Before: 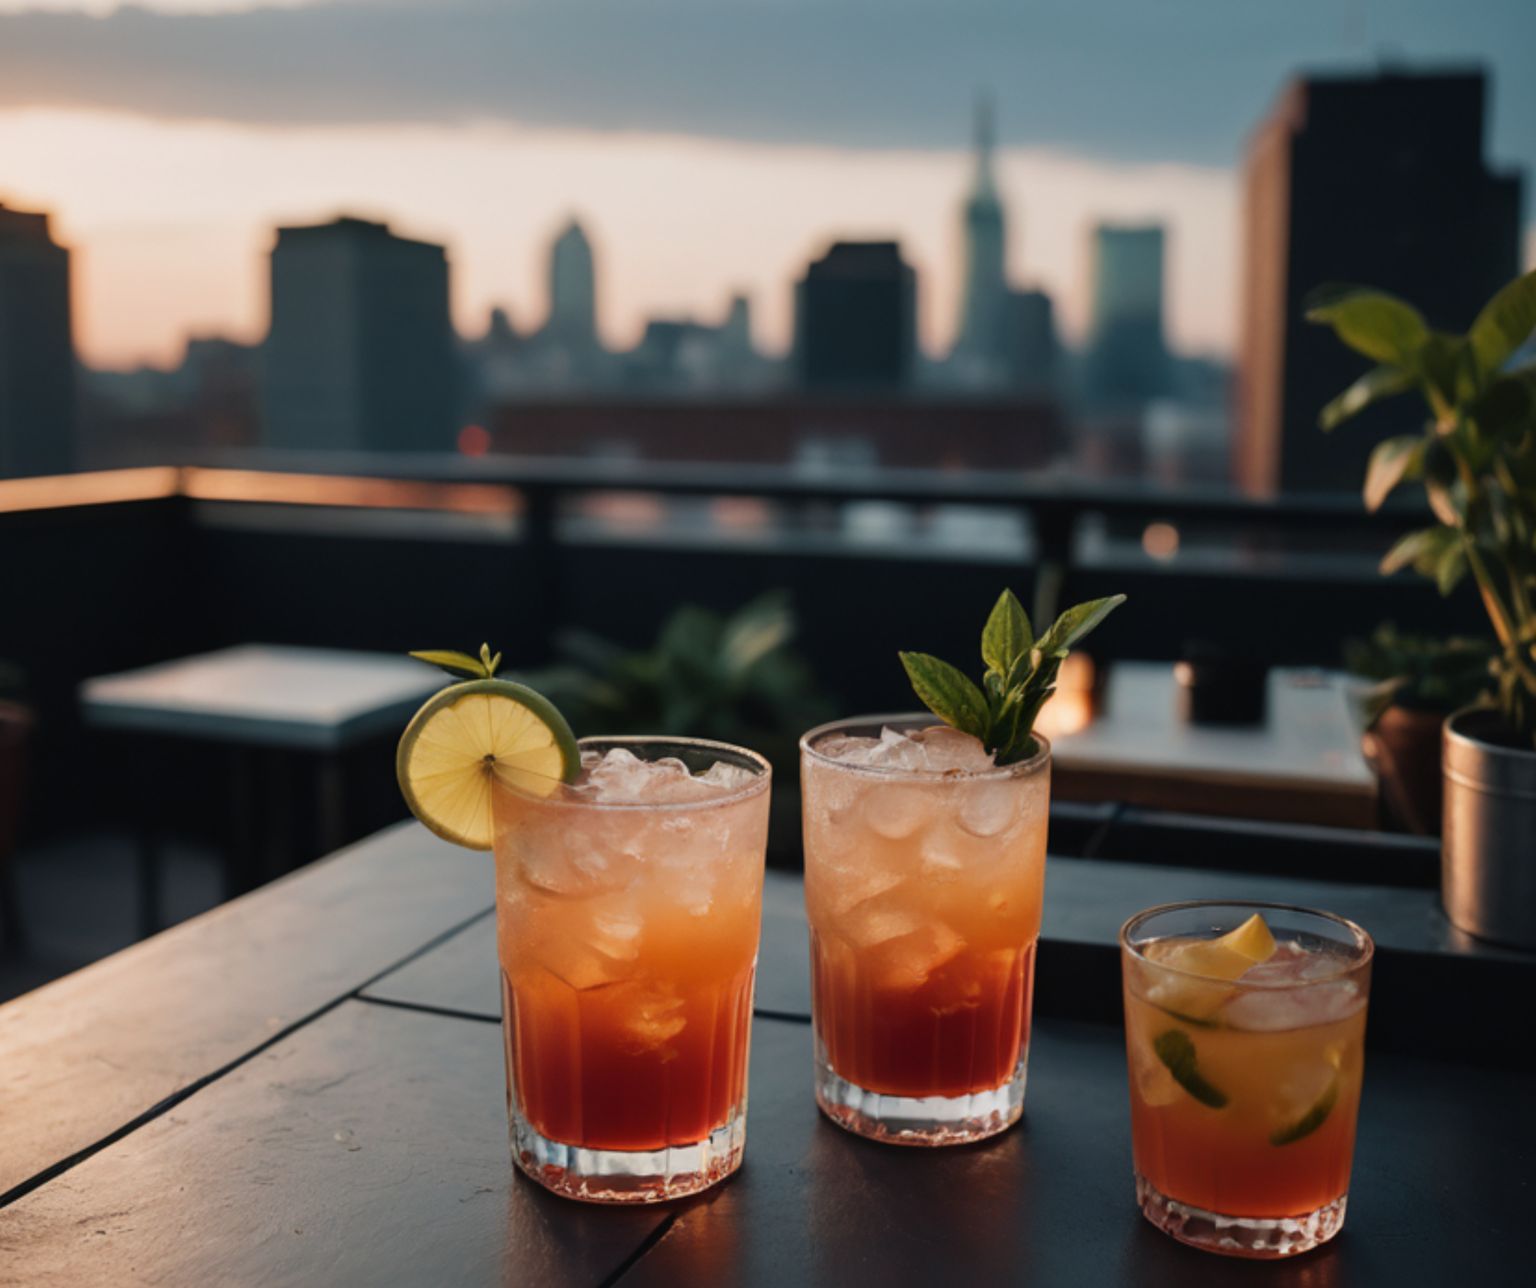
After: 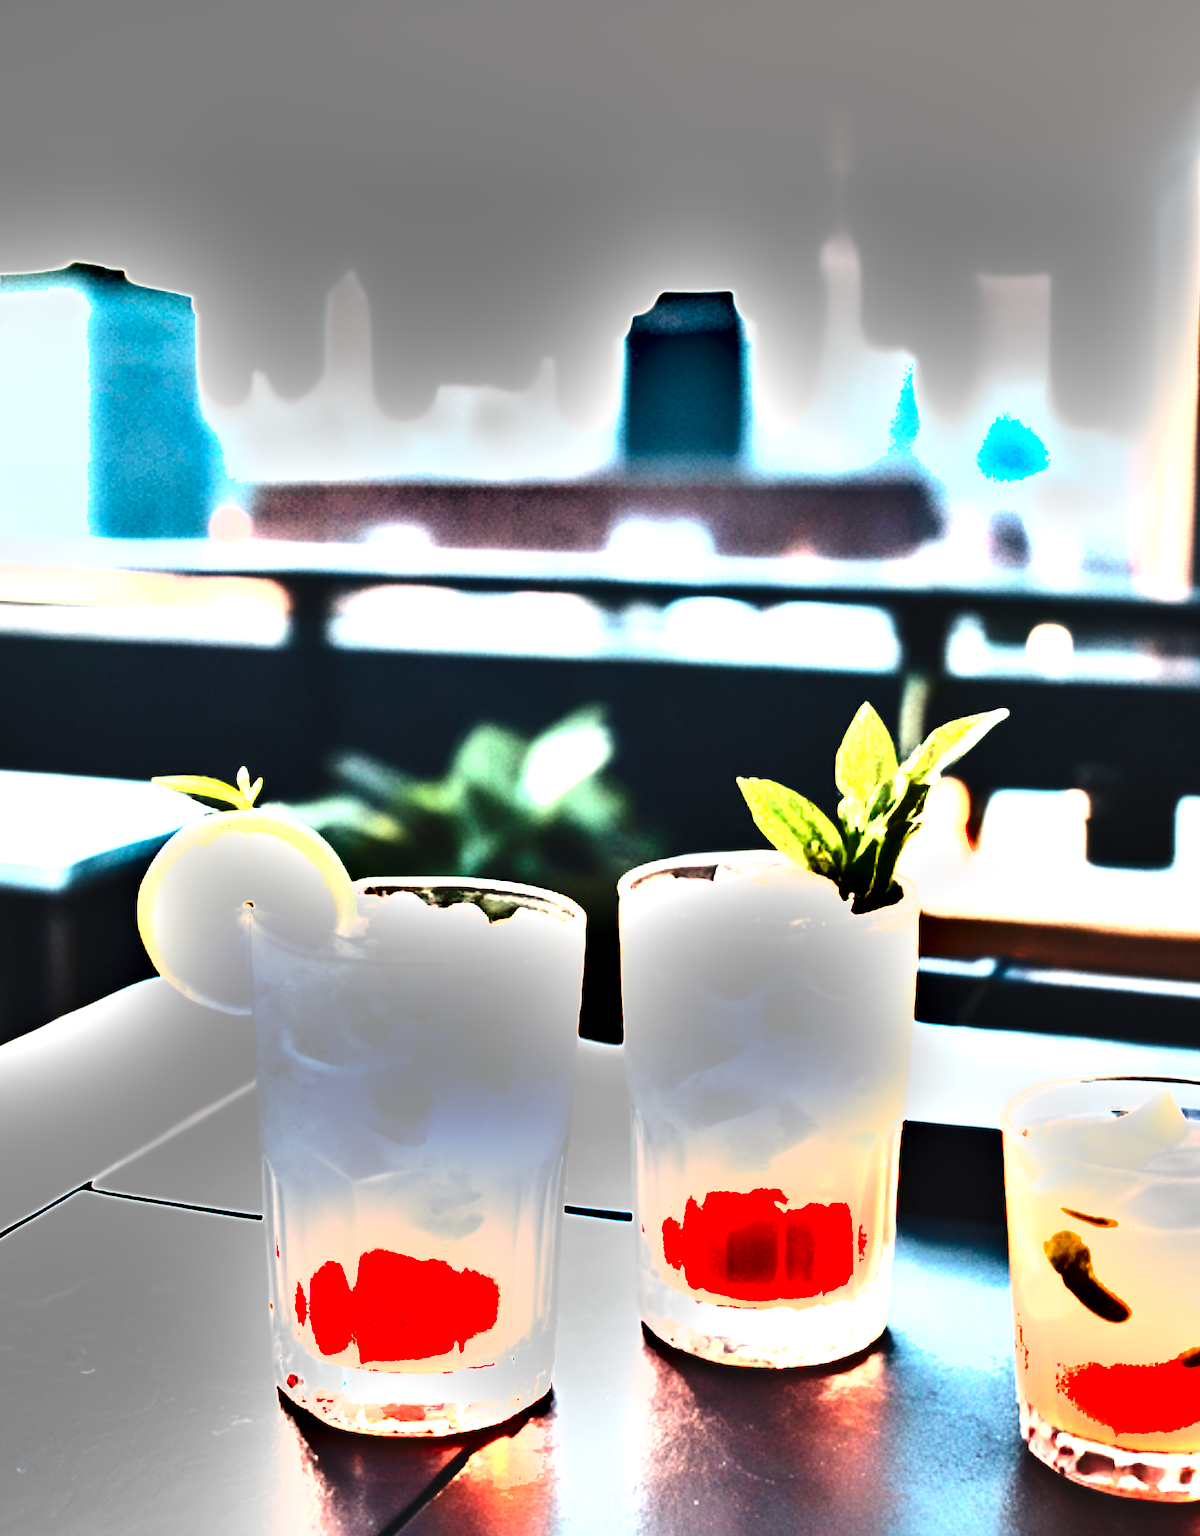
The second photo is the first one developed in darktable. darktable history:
base curve: curves: ch0 [(0, 0) (0.007, 0.004) (0.027, 0.03) (0.046, 0.07) (0.207, 0.54) (0.442, 0.872) (0.673, 0.972) (1, 1)], exposure shift 0.01, preserve colors none
crop and rotate: left 18.336%, right 16.137%
exposure: black level correction 0, exposure 1.492 EV, compensate exposure bias true, compensate highlight preservation false
shadows and highlights: low approximation 0.01, soften with gaussian
levels: levels [0.012, 0.367, 0.697]
tone curve: curves: ch0 [(0, 0) (0.003, 0.054) (0.011, 0.057) (0.025, 0.056) (0.044, 0.062) (0.069, 0.071) (0.1, 0.088) (0.136, 0.111) (0.177, 0.146) (0.224, 0.19) (0.277, 0.261) (0.335, 0.363) (0.399, 0.458) (0.468, 0.562) (0.543, 0.653) (0.623, 0.725) (0.709, 0.801) (0.801, 0.853) (0.898, 0.915) (1, 1)], color space Lab, independent channels, preserve colors none
